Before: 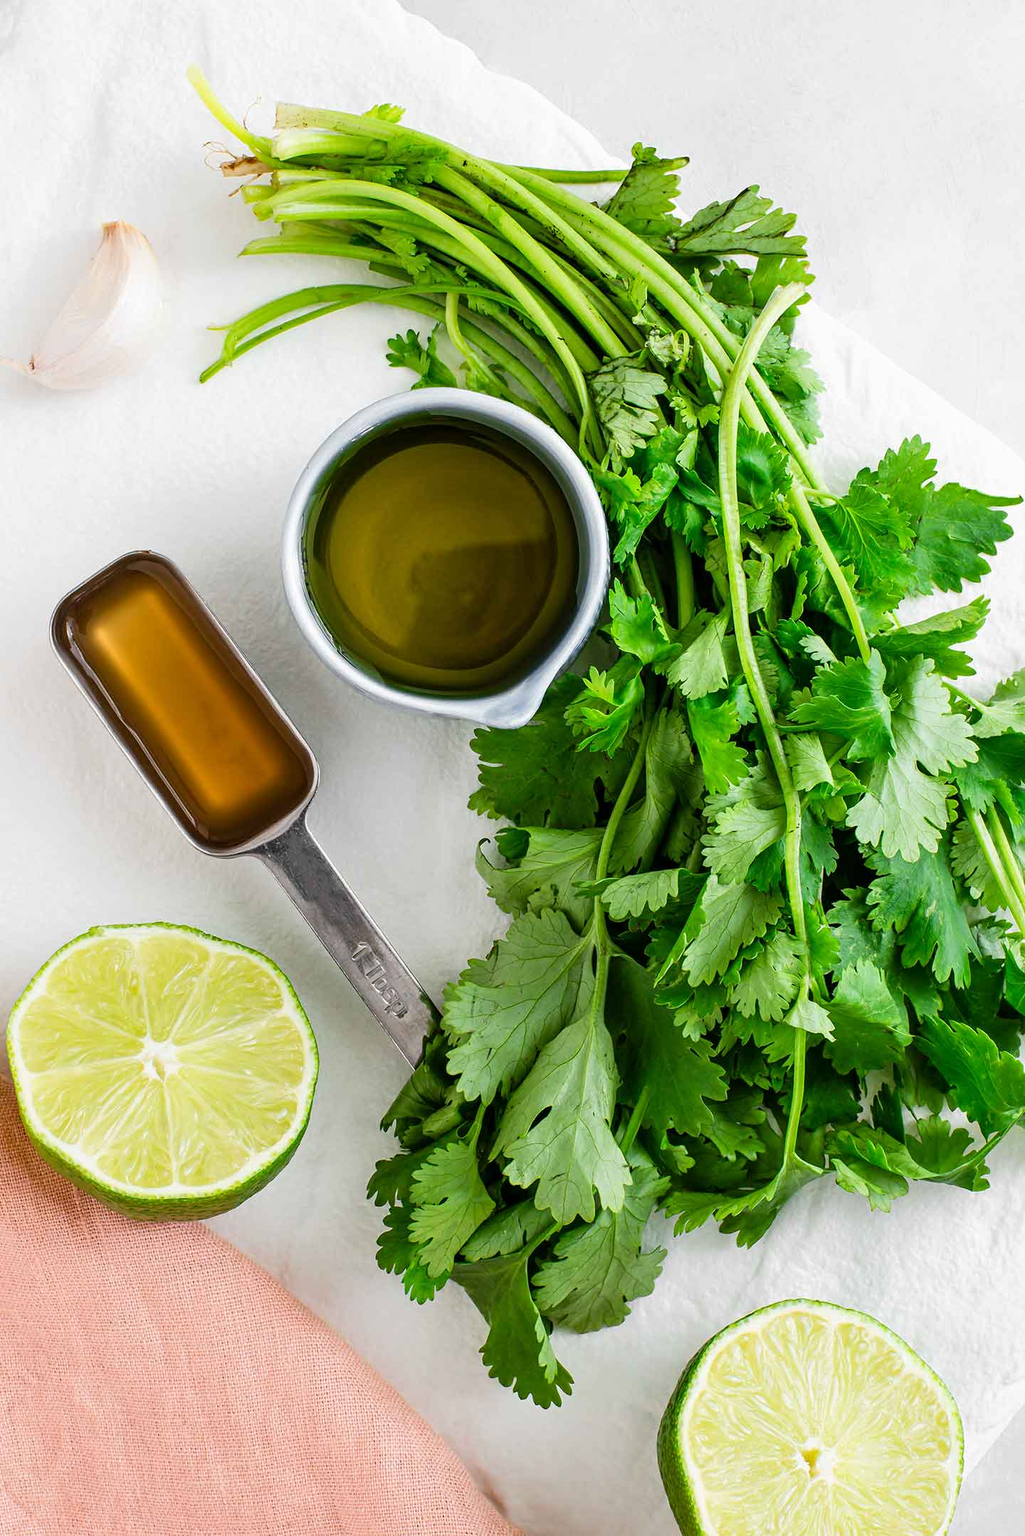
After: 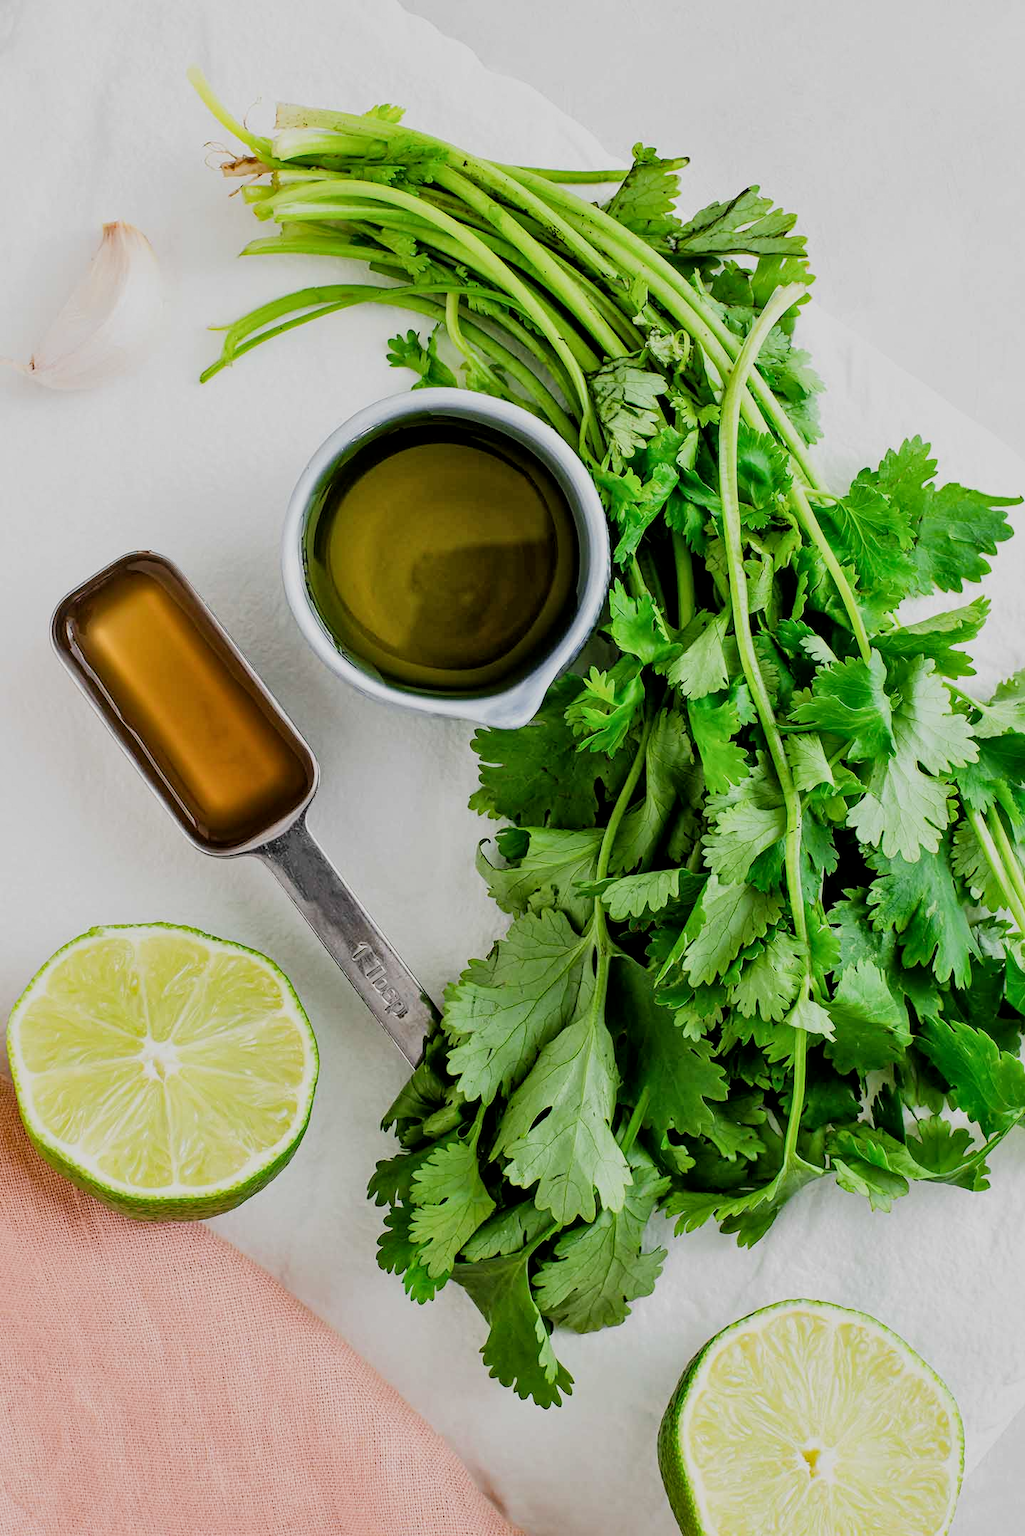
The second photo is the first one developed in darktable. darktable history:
local contrast: mode bilateral grid, contrast 21, coarseness 50, detail 119%, midtone range 0.2
filmic rgb: black relative exposure -7.65 EV, white relative exposure 4.56 EV, hardness 3.61
